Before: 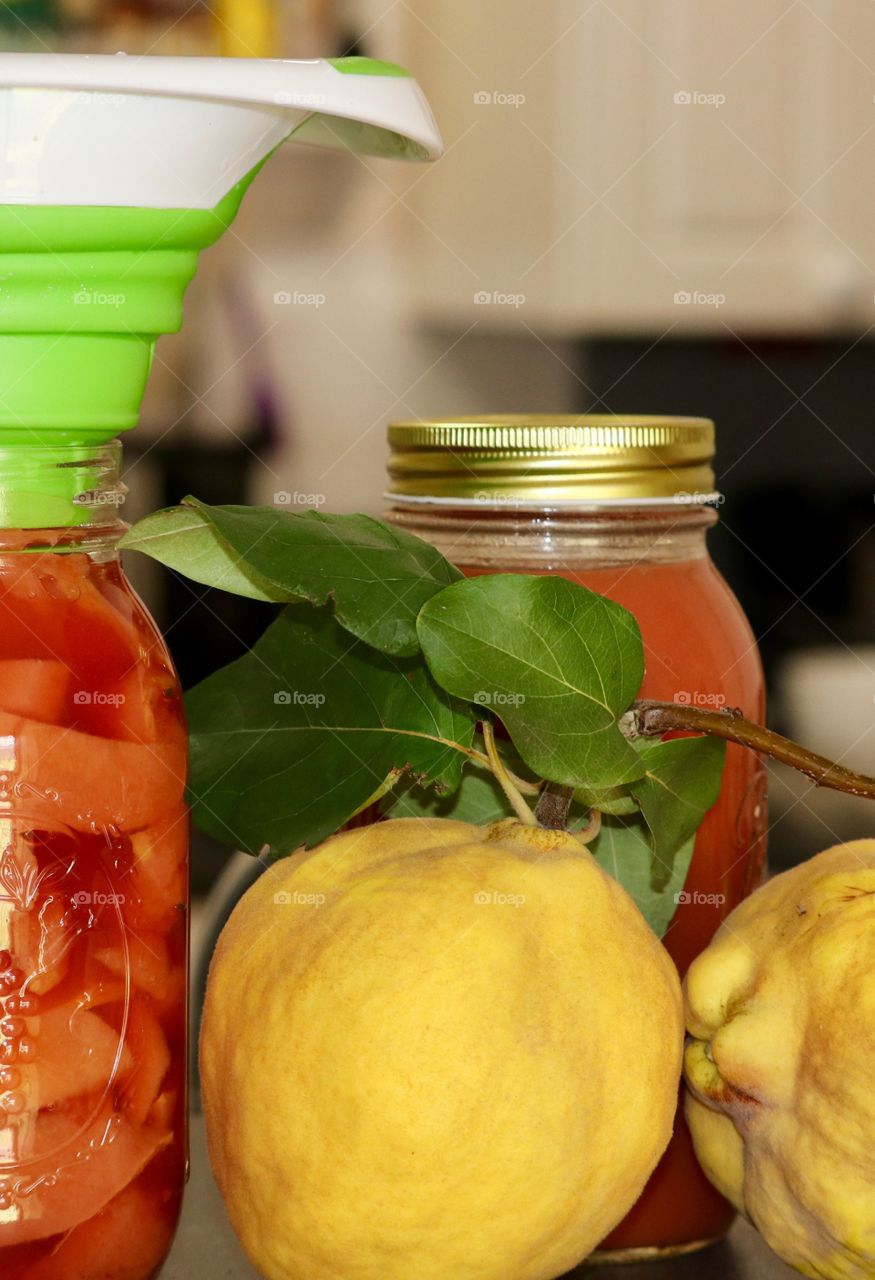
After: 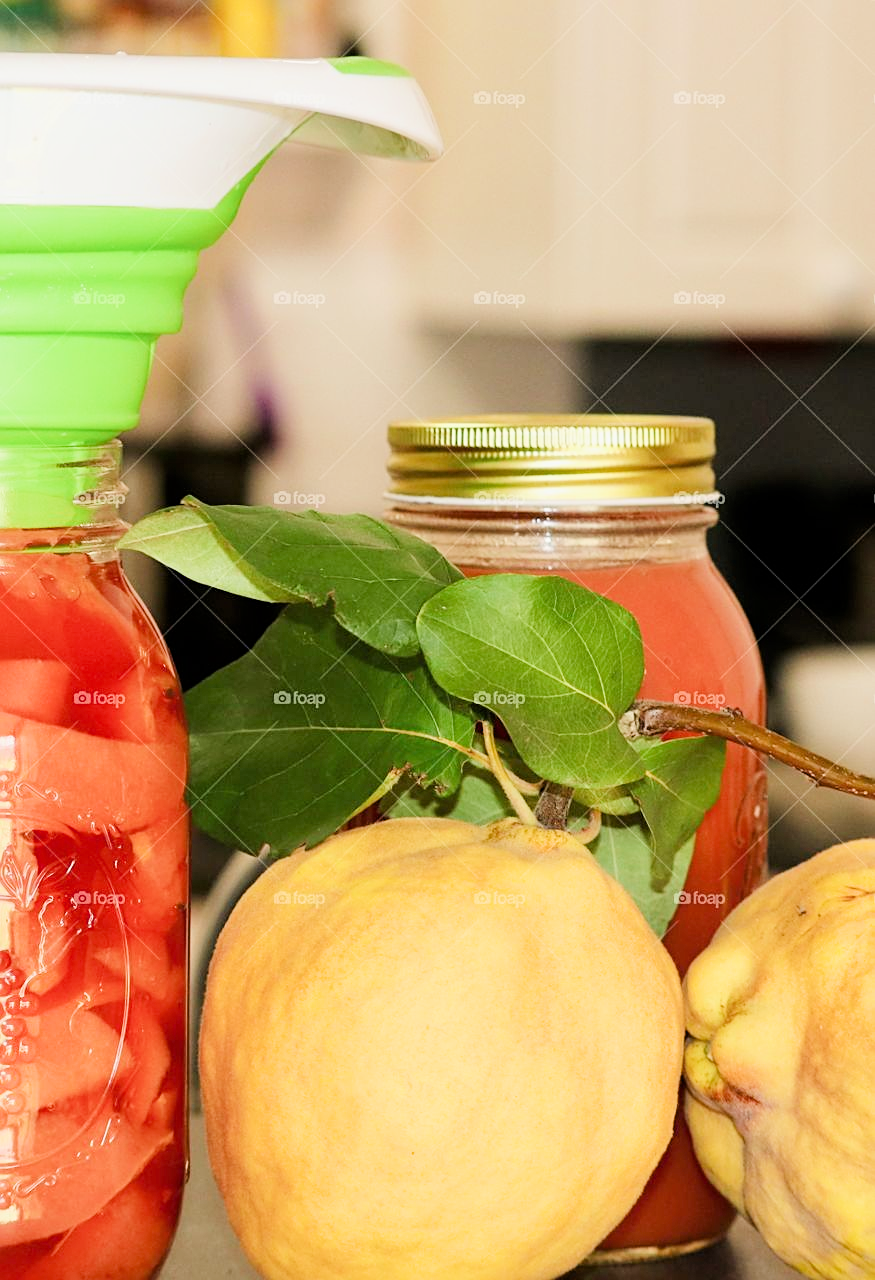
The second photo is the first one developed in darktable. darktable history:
exposure: black level correction 0, exposure 1.372 EV, compensate highlight preservation false
filmic rgb: black relative exposure -7.65 EV, white relative exposure 4.56 EV, hardness 3.61
sharpen: radius 2.136, amount 0.38, threshold 0.226
